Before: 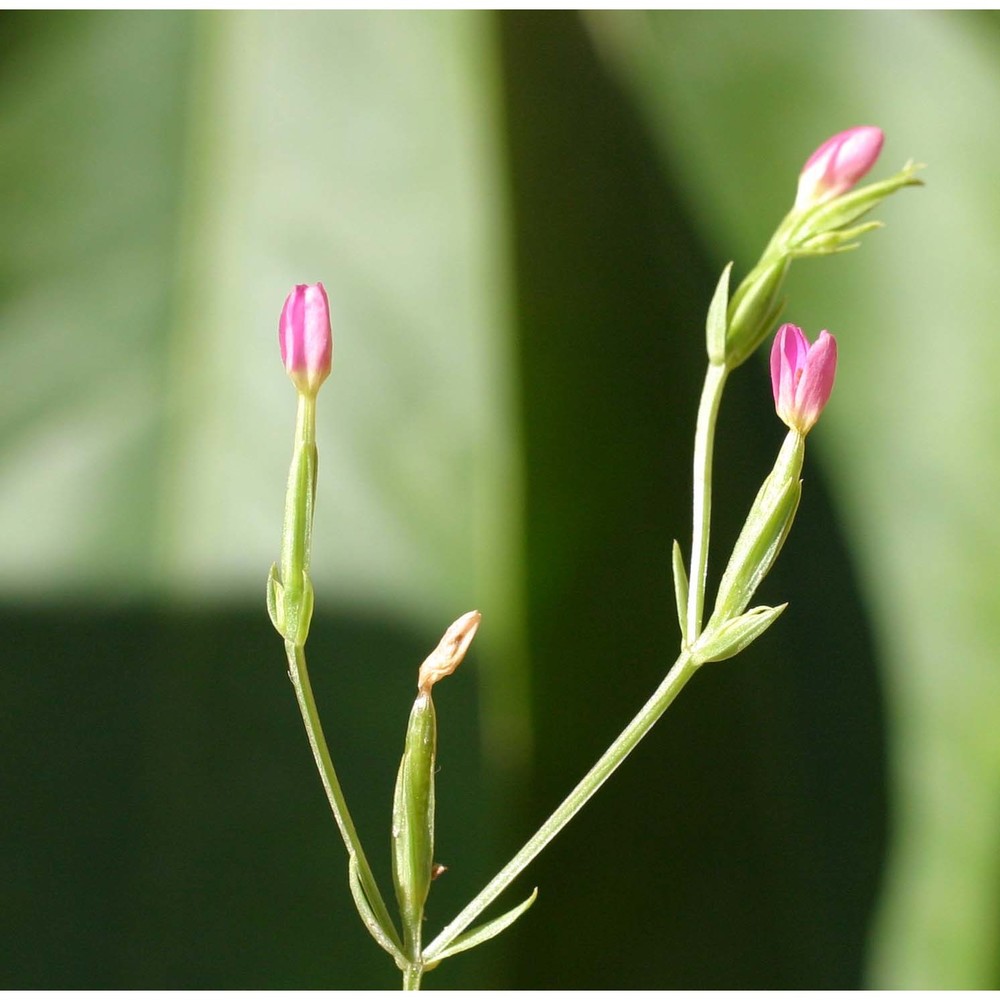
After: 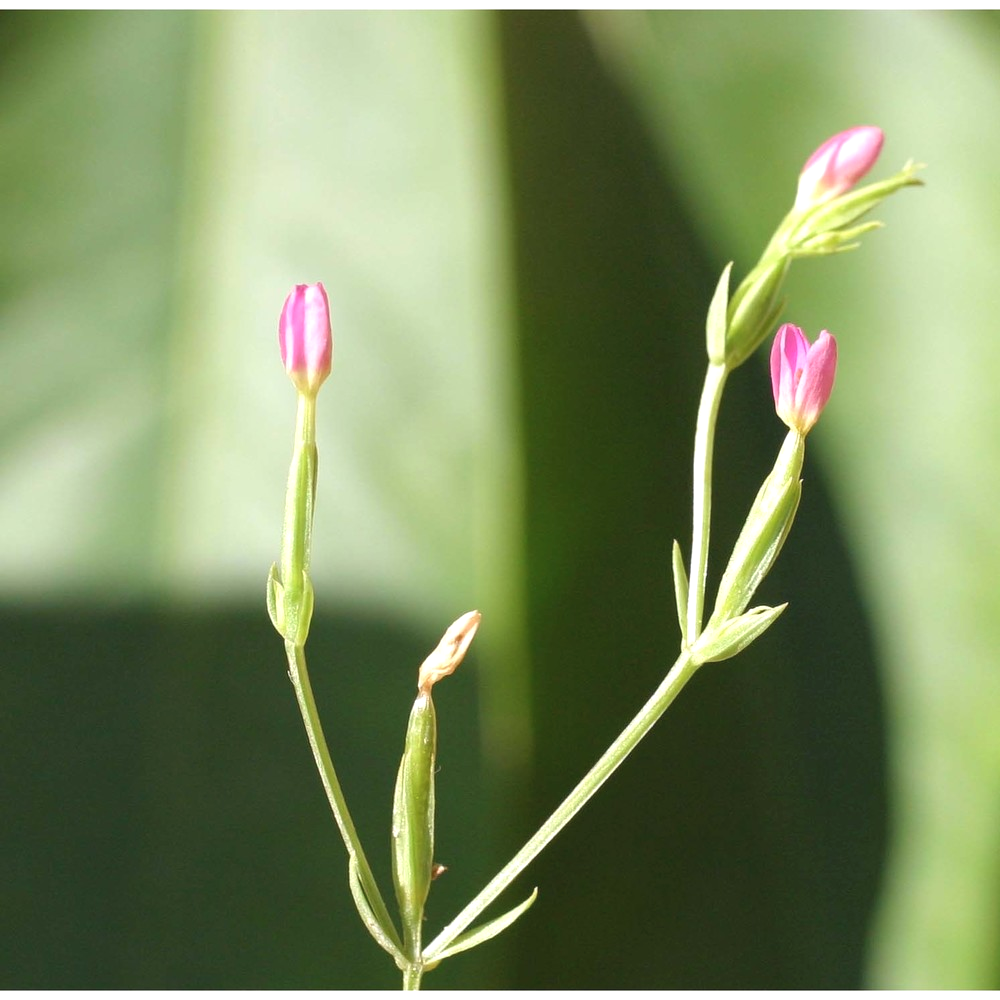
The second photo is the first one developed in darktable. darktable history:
contrast brightness saturation: contrast -0.105, saturation -0.098
exposure: black level correction 0, exposure 0.499 EV, compensate highlight preservation false
